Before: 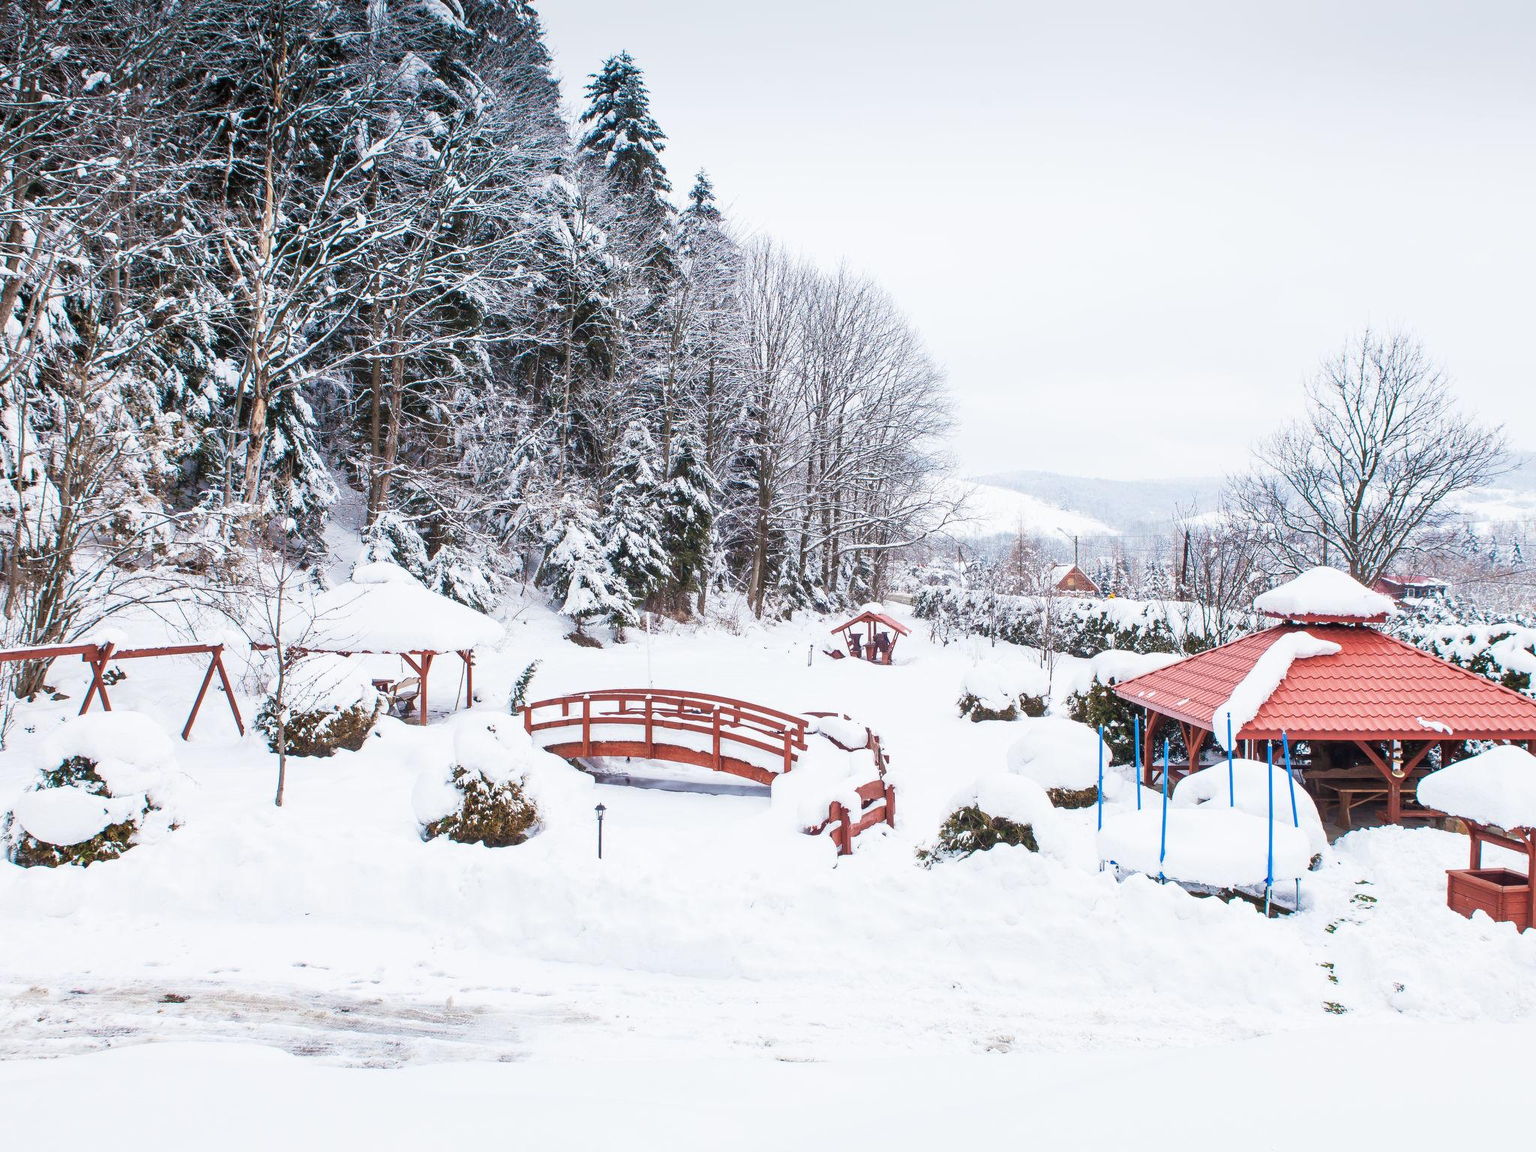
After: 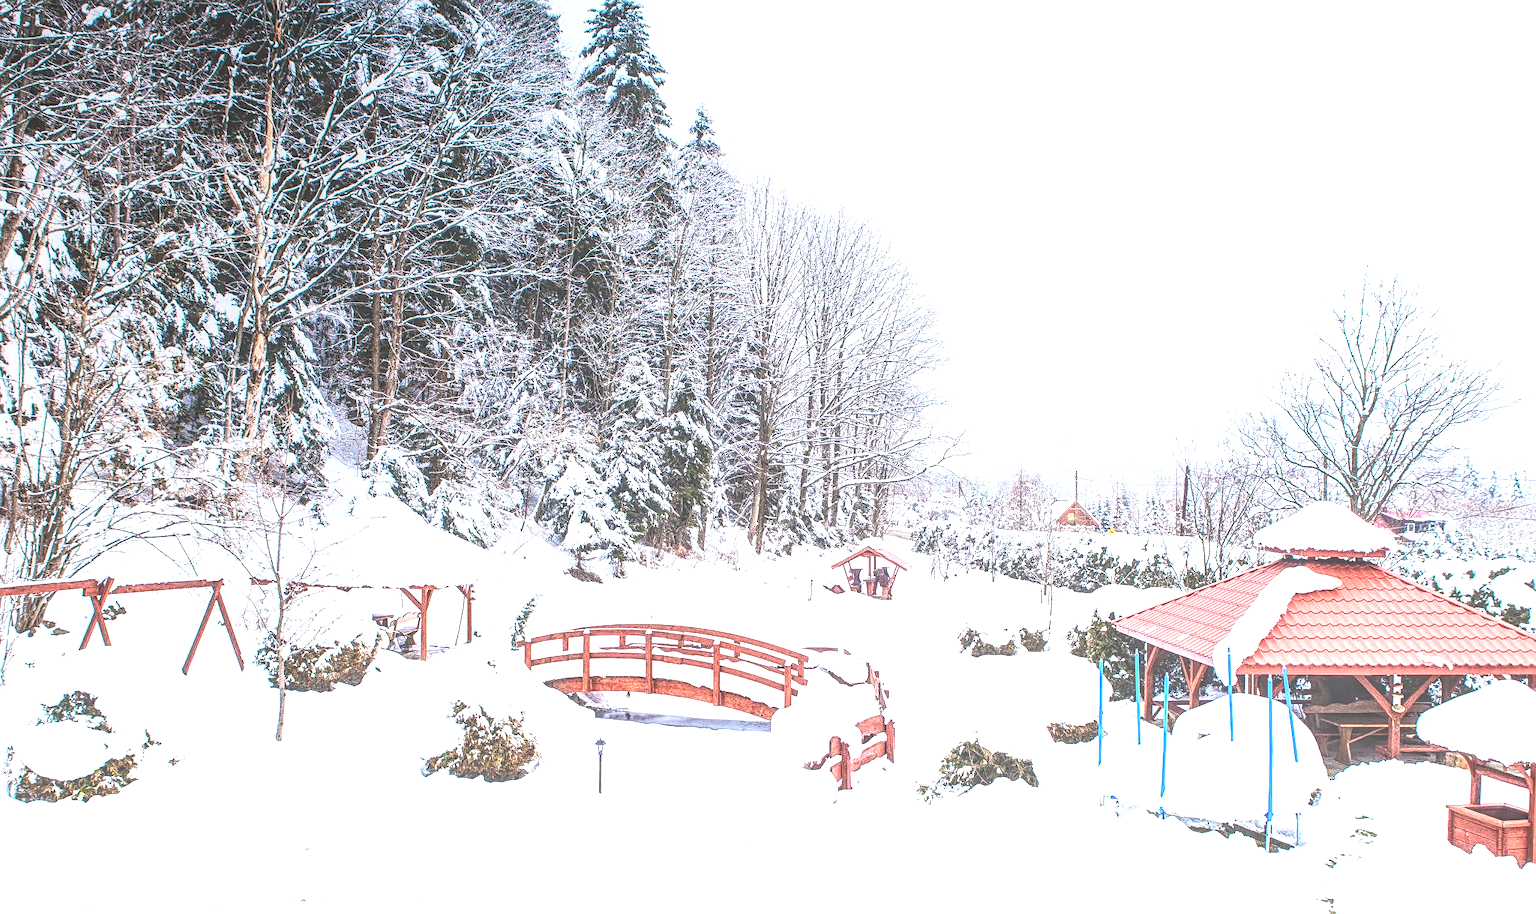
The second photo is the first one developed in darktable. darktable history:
exposure: black level correction -0.003, exposure 0.04 EV, compensate highlight preservation false
sharpen: on, module defaults
crop and rotate: top 5.667%, bottom 14.937%
local contrast: highlights 20%, shadows 30%, detail 200%, midtone range 0.2
tone equalizer: -8 EV -1.08 EV, -7 EV -1.01 EV, -6 EV -0.867 EV, -5 EV -0.578 EV, -3 EV 0.578 EV, -2 EV 0.867 EV, -1 EV 1.01 EV, +0 EV 1.08 EV, edges refinement/feathering 500, mask exposure compensation -1.57 EV, preserve details no
contrast brightness saturation: contrast 0.28
